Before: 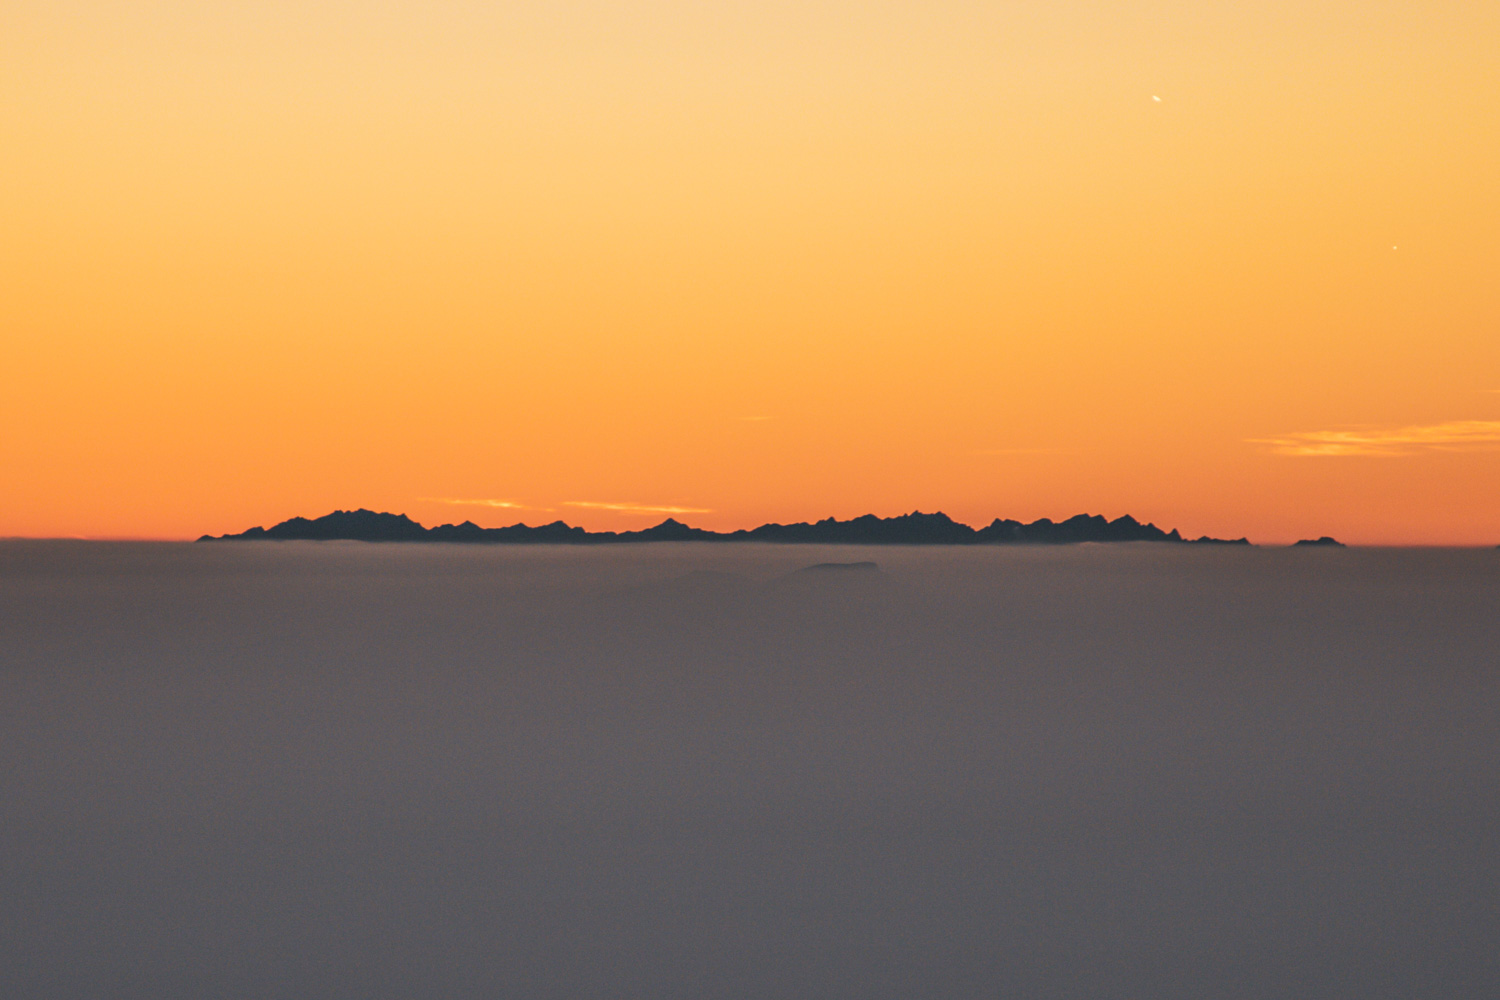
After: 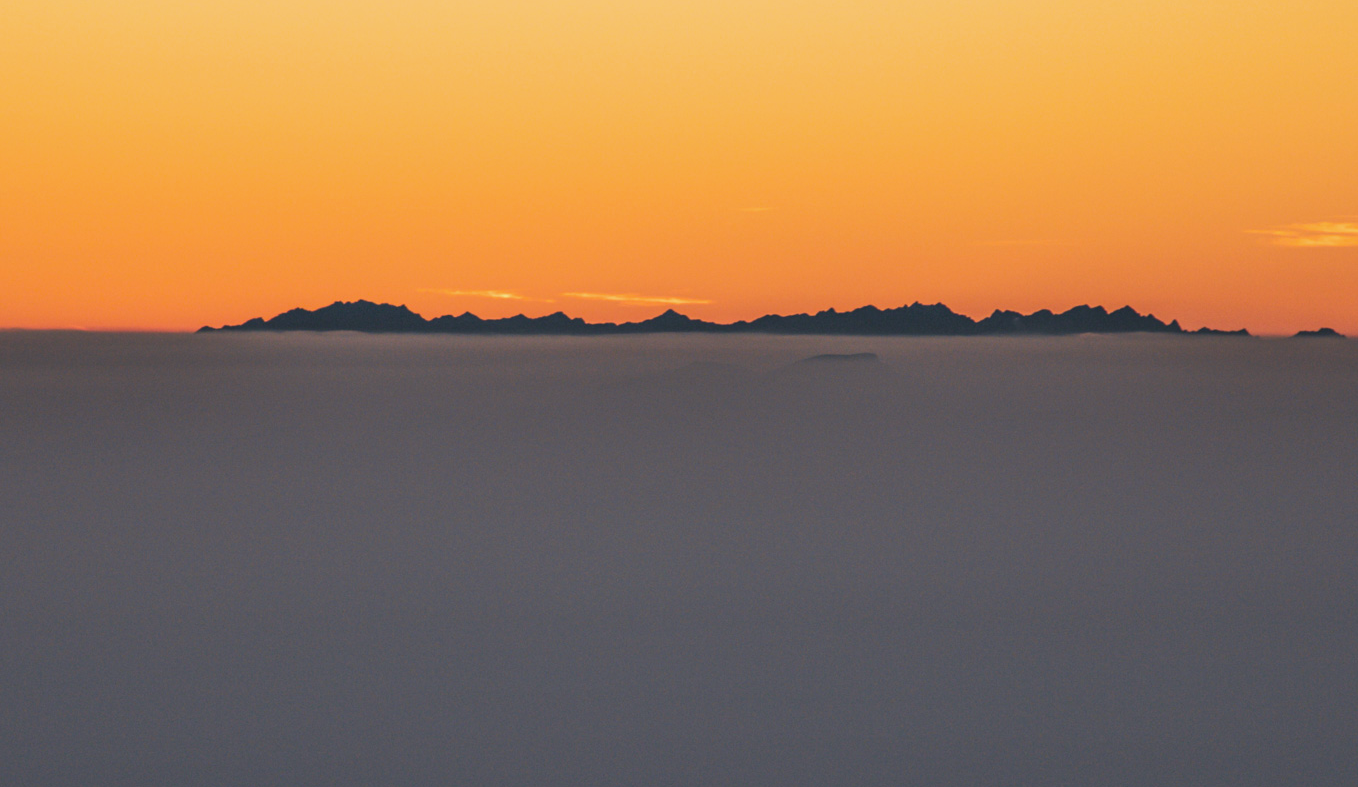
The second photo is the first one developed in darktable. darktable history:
vibrance: on, module defaults
white balance: red 0.974, blue 1.044
crop: top 20.916%, right 9.437%, bottom 0.316%
